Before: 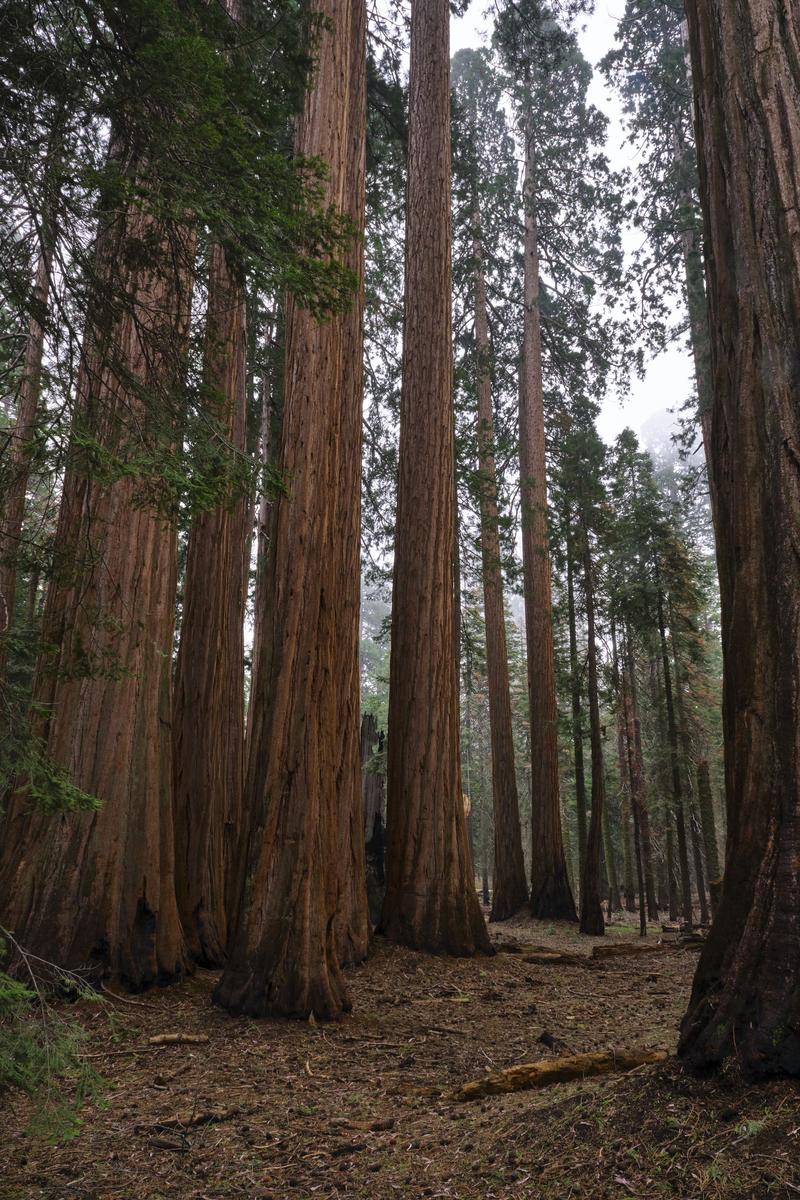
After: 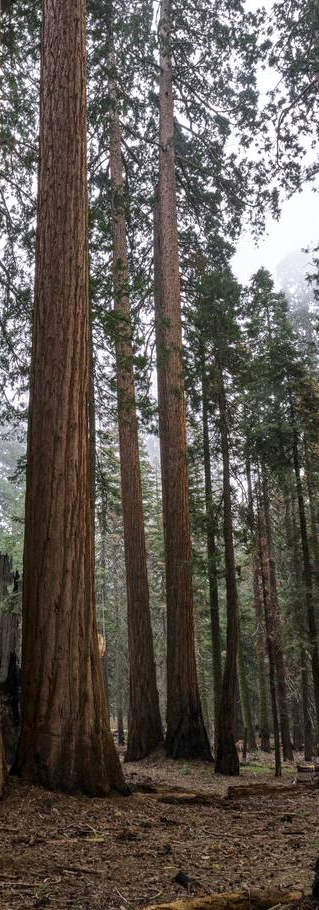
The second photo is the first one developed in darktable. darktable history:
crop: left 45.721%, top 13.393%, right 14.118%, bottom 10.01%
local contrast: on, module defaults
grain: coarseness 0.09 ISO
